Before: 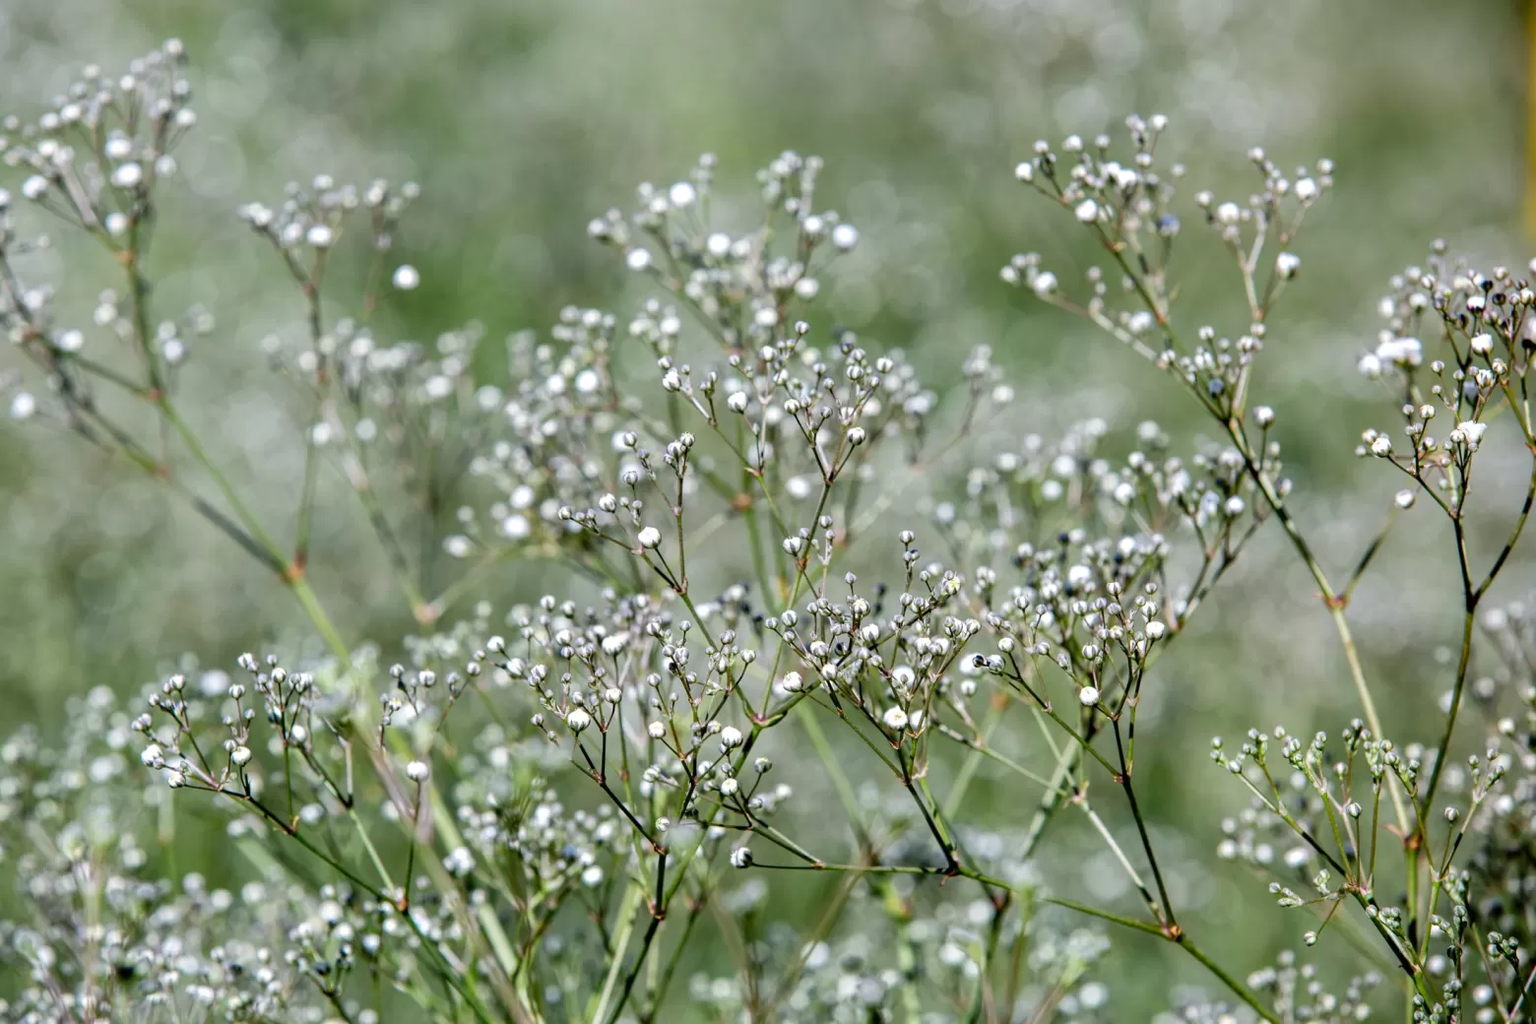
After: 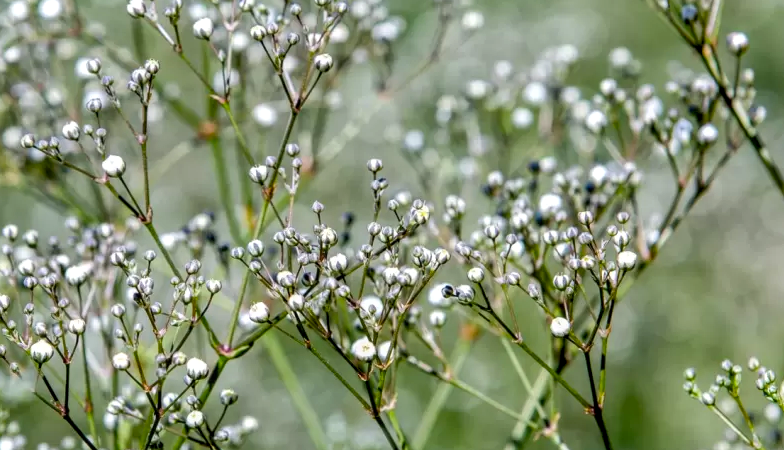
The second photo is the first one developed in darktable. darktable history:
exposure: exposure -0.041 EV, compensate highlight preservation false
local contrast: on, module defaults
color balance rgb: perceptual saturation grading › global saturation 20%, global vibrance 20%
crop: left 35.03%, top 36.625%, right 14.663%, bottom 20.057%
